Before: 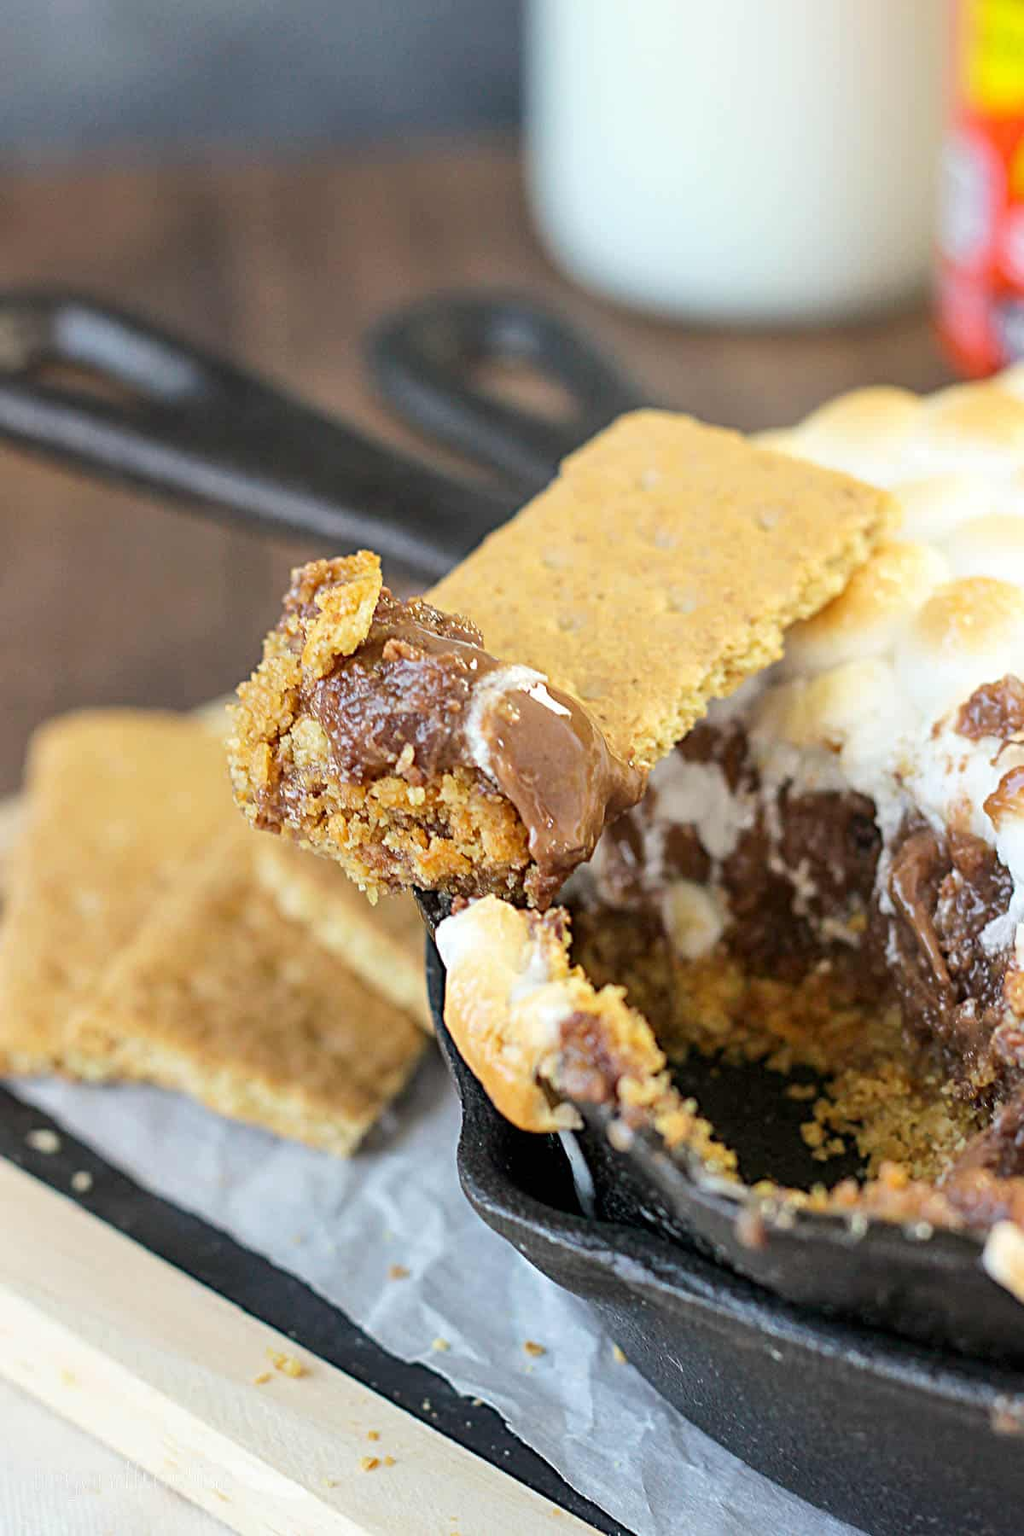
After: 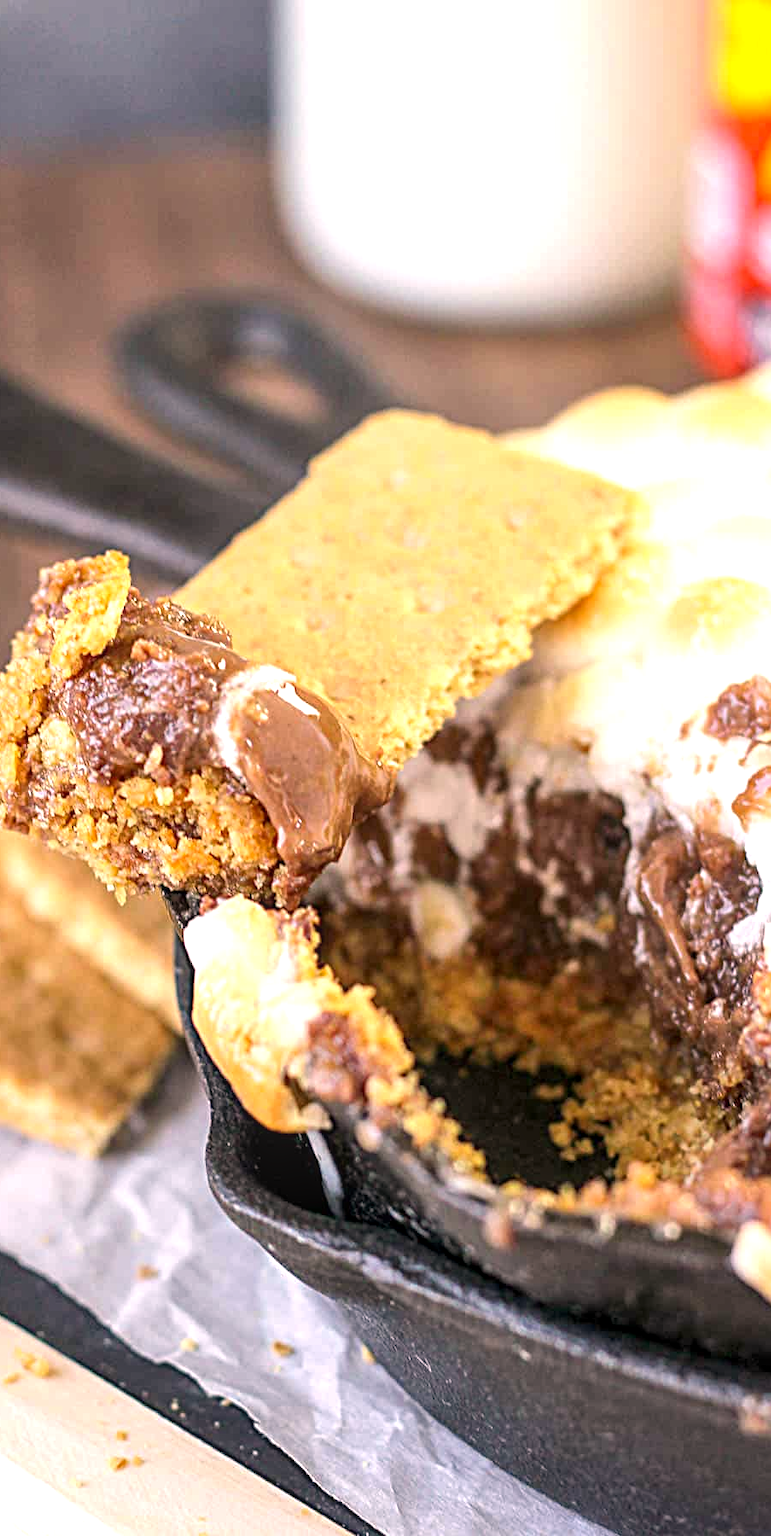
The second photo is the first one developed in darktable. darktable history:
white balance: emerald 1
crop and rotate: left 24.6%
local contrast: on, module defaults
exposure: black level correction 0, exposure 0.5 EV, compensate exposure bias true, compensate highlight preservation false
color correction: highlights a* 12.23, highlights b* 5.41
